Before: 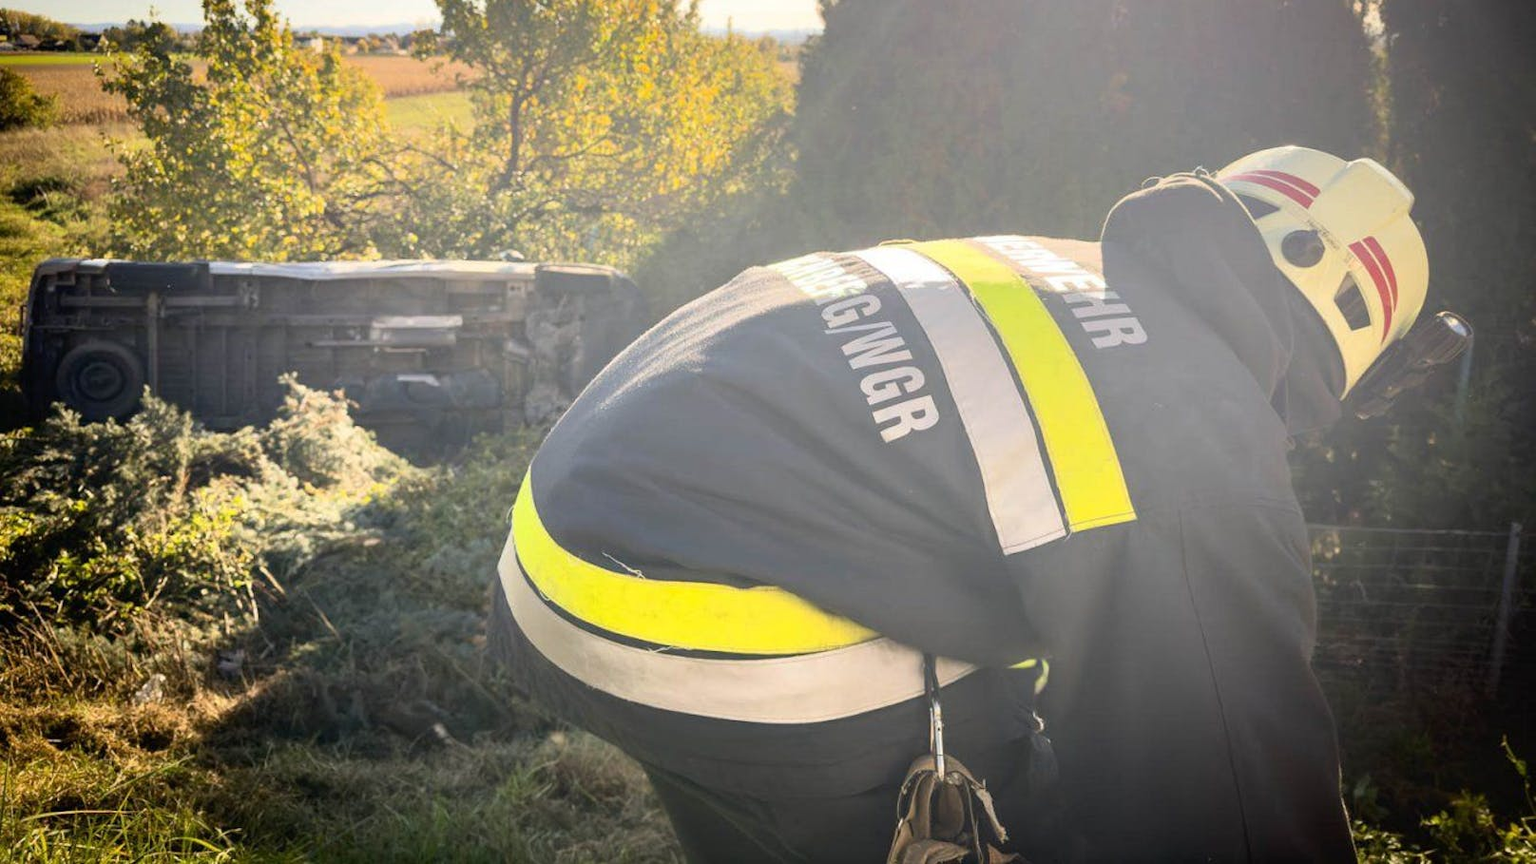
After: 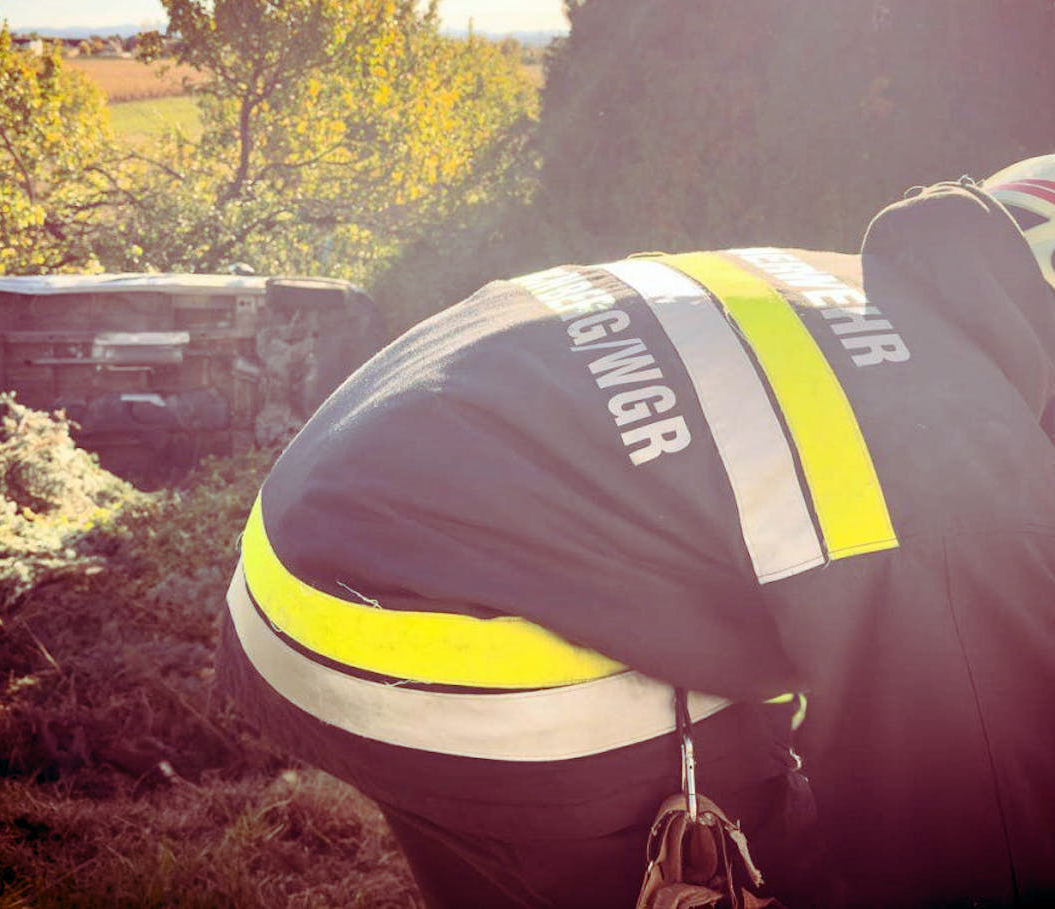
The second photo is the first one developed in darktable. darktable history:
crop and rotate: left 18.385%, right 16.277%
tone equalizer: on, module defaults
color balance rgb: shadows lift › luminance -18.51%, shadows lift › chroma 35.107%, global offset › luminance -0.349%, global offset › chroma 0.118%, global offset › hue 164.26°, perceptual saturation grading › global saturation 0.81%
